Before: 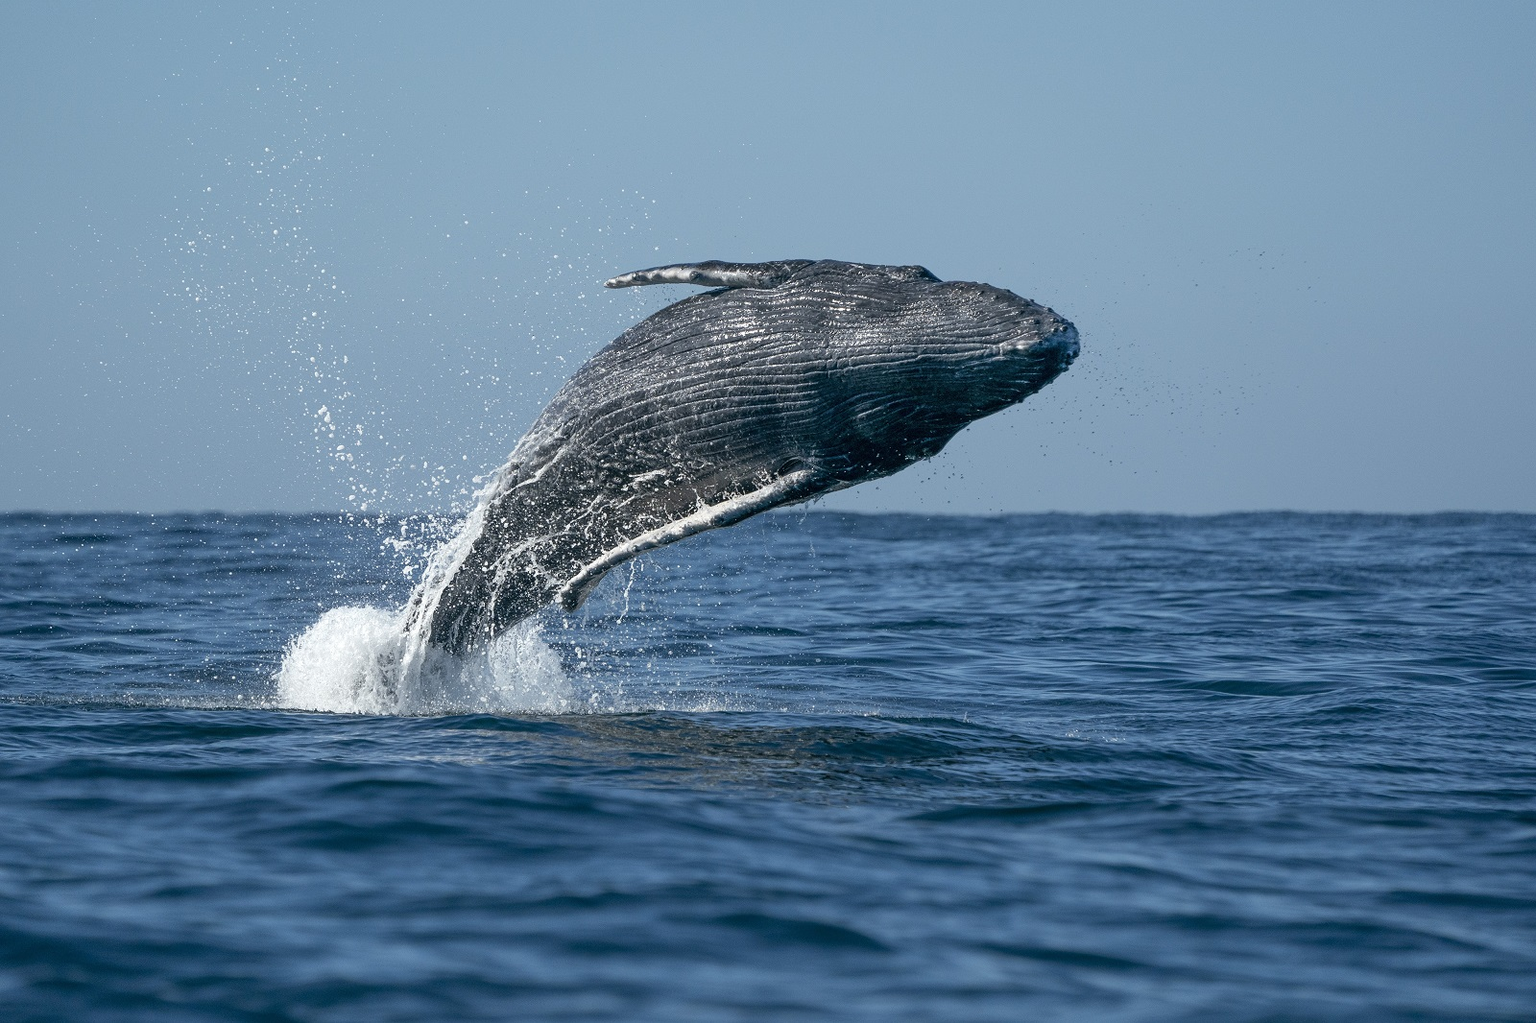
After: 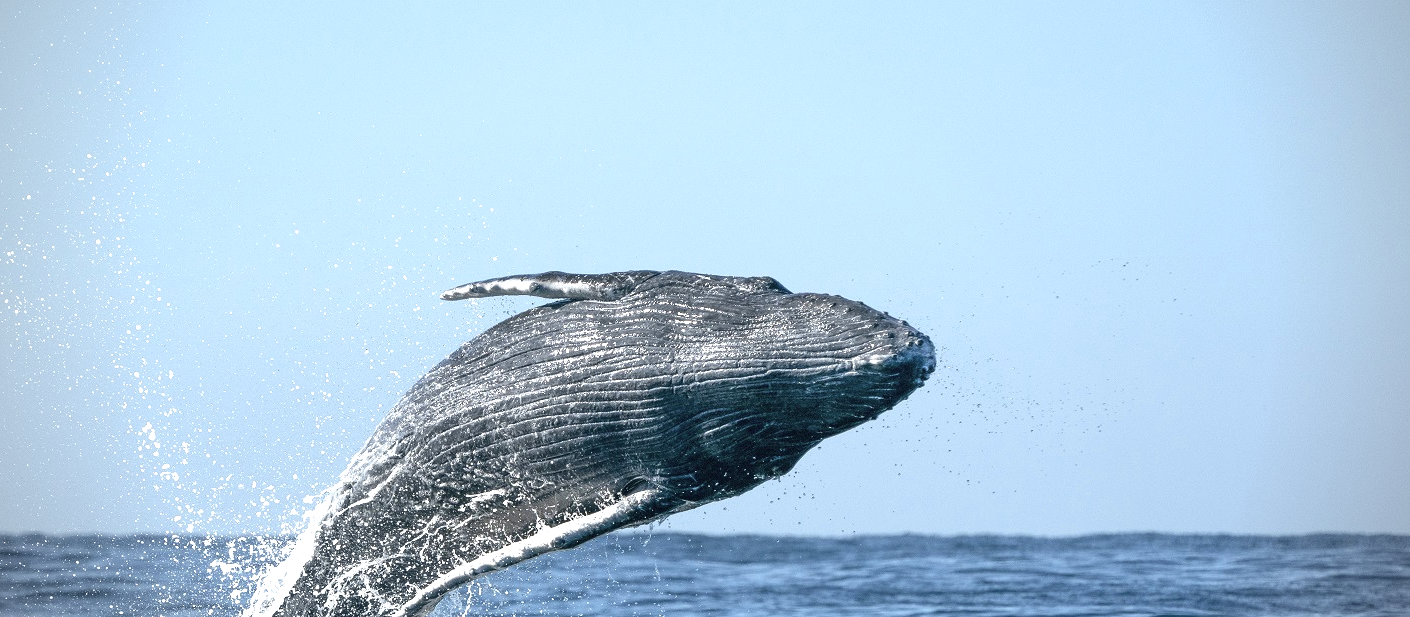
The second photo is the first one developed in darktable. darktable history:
crop and rotate: left 11.821%, bottom 42.038%
exposure: black level correction 0, exposure 1.097 EV, compensate exposure bias true, compensate highlight preservation false
contrast brightness saturation: saturation -0.155
vignetting: unbound false
